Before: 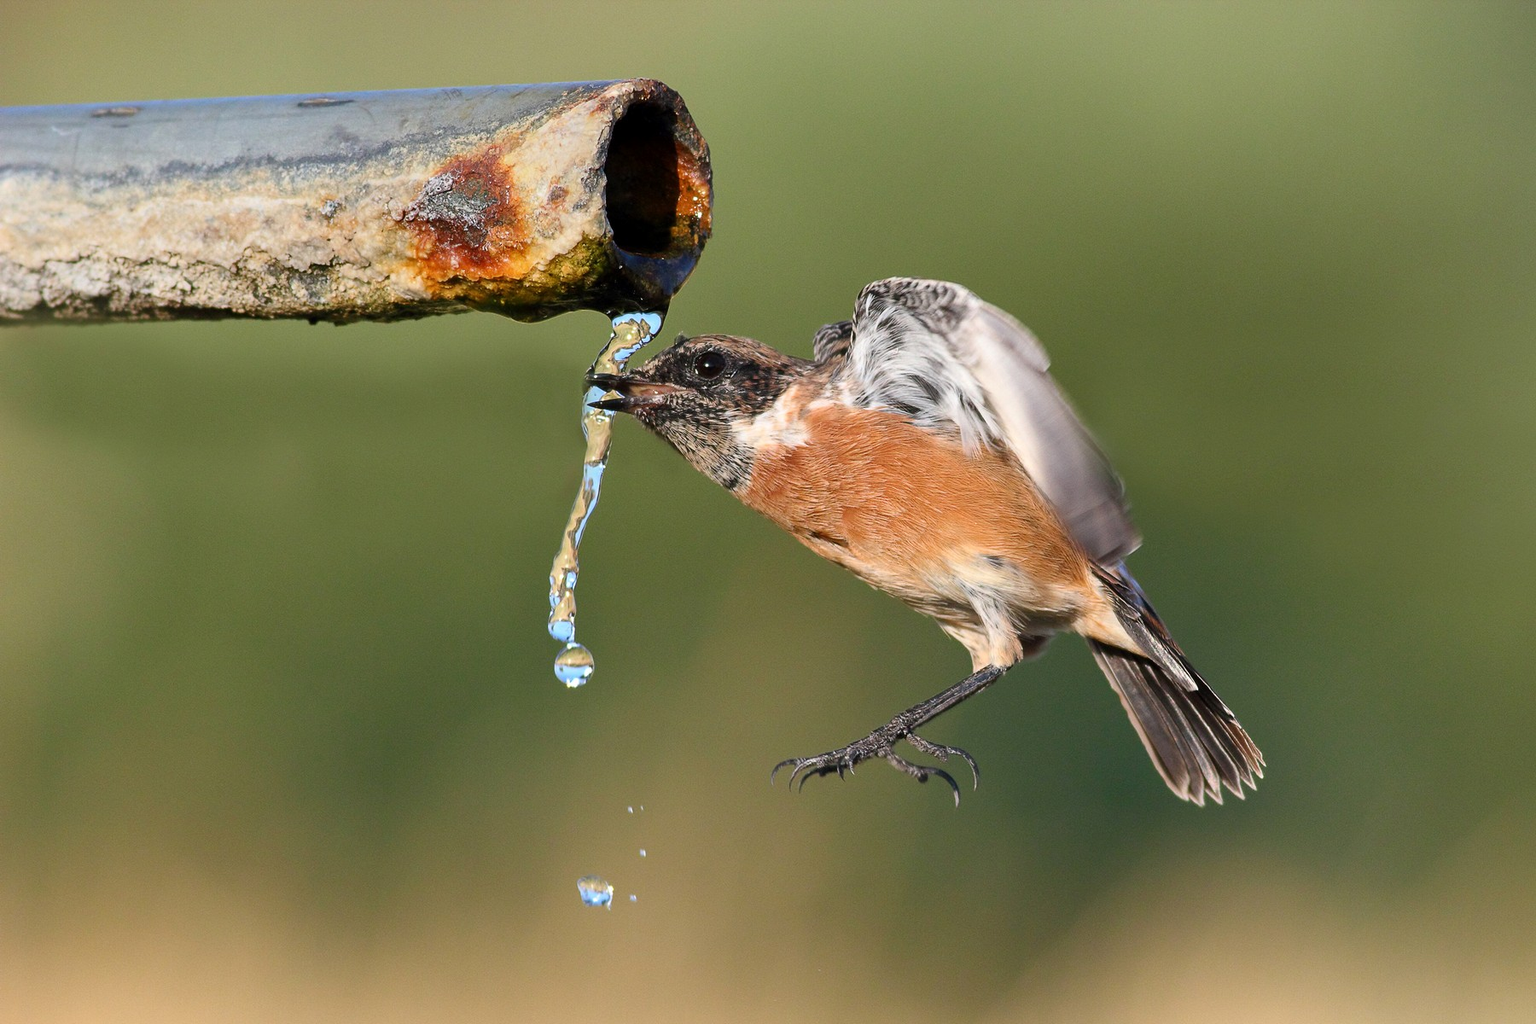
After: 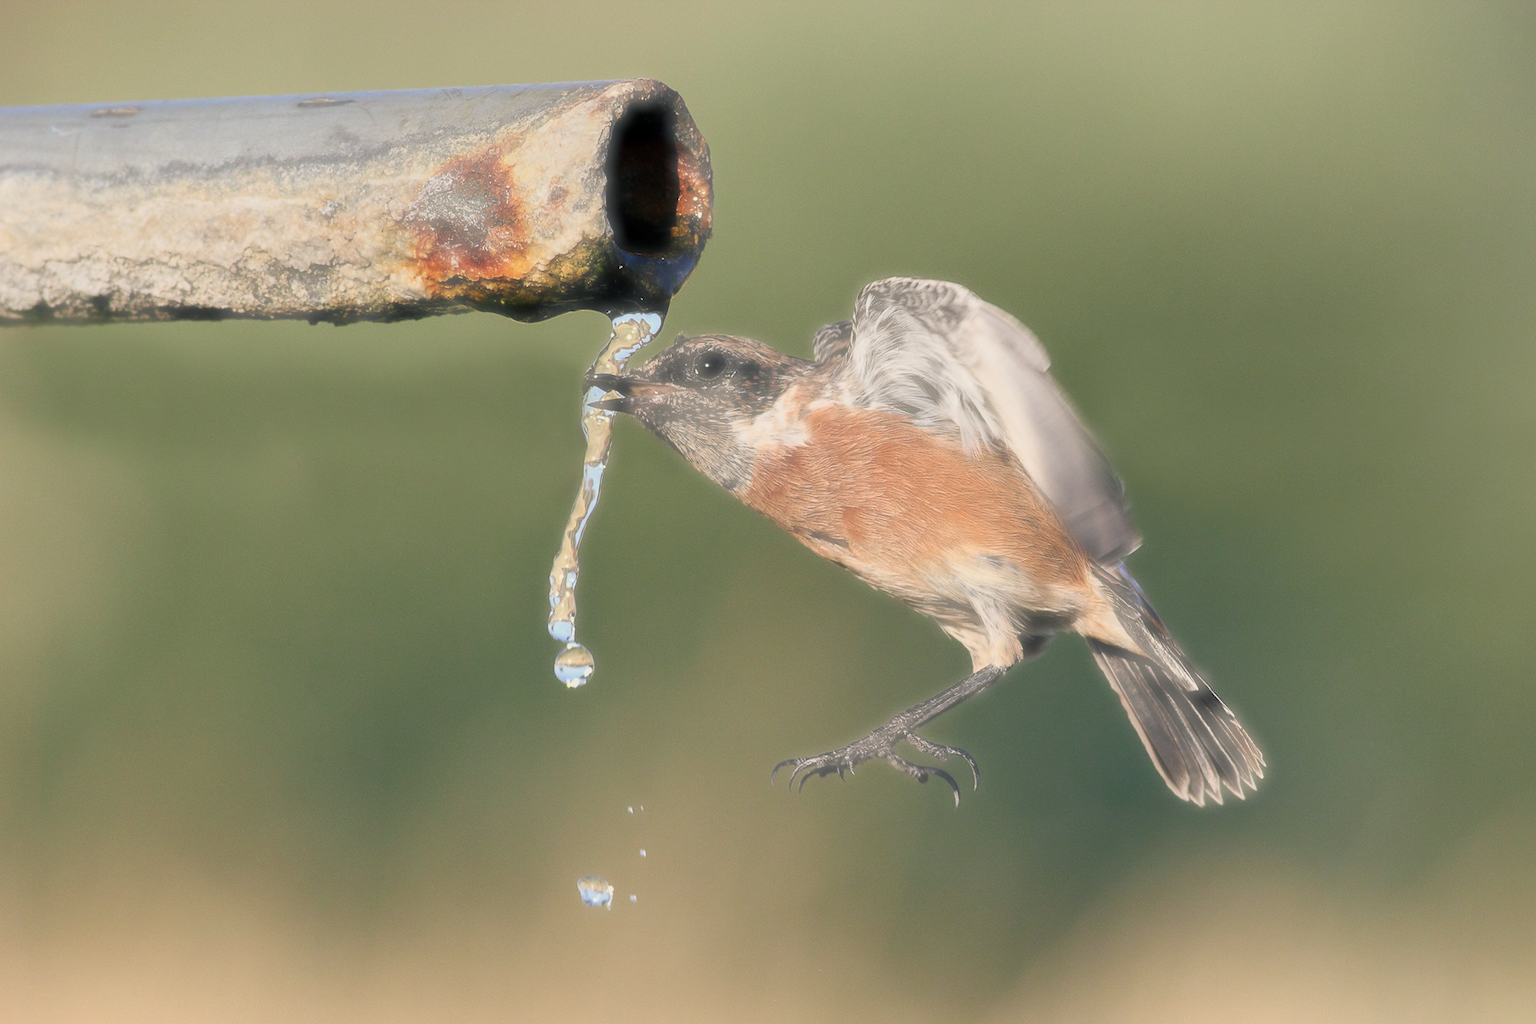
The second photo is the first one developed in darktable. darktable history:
haze removal: strength -0.9, distance 0.231, compatibility mode true, adaptive false
color balance rgb: shadows lift › chroma 7.29%, shadows lift › hue 246.18°, power › chroma 0.26%, power › hue 60.07°, perceptual saturation grading › global saturation 0.702%, saturation formula JzAzBz (2021)
